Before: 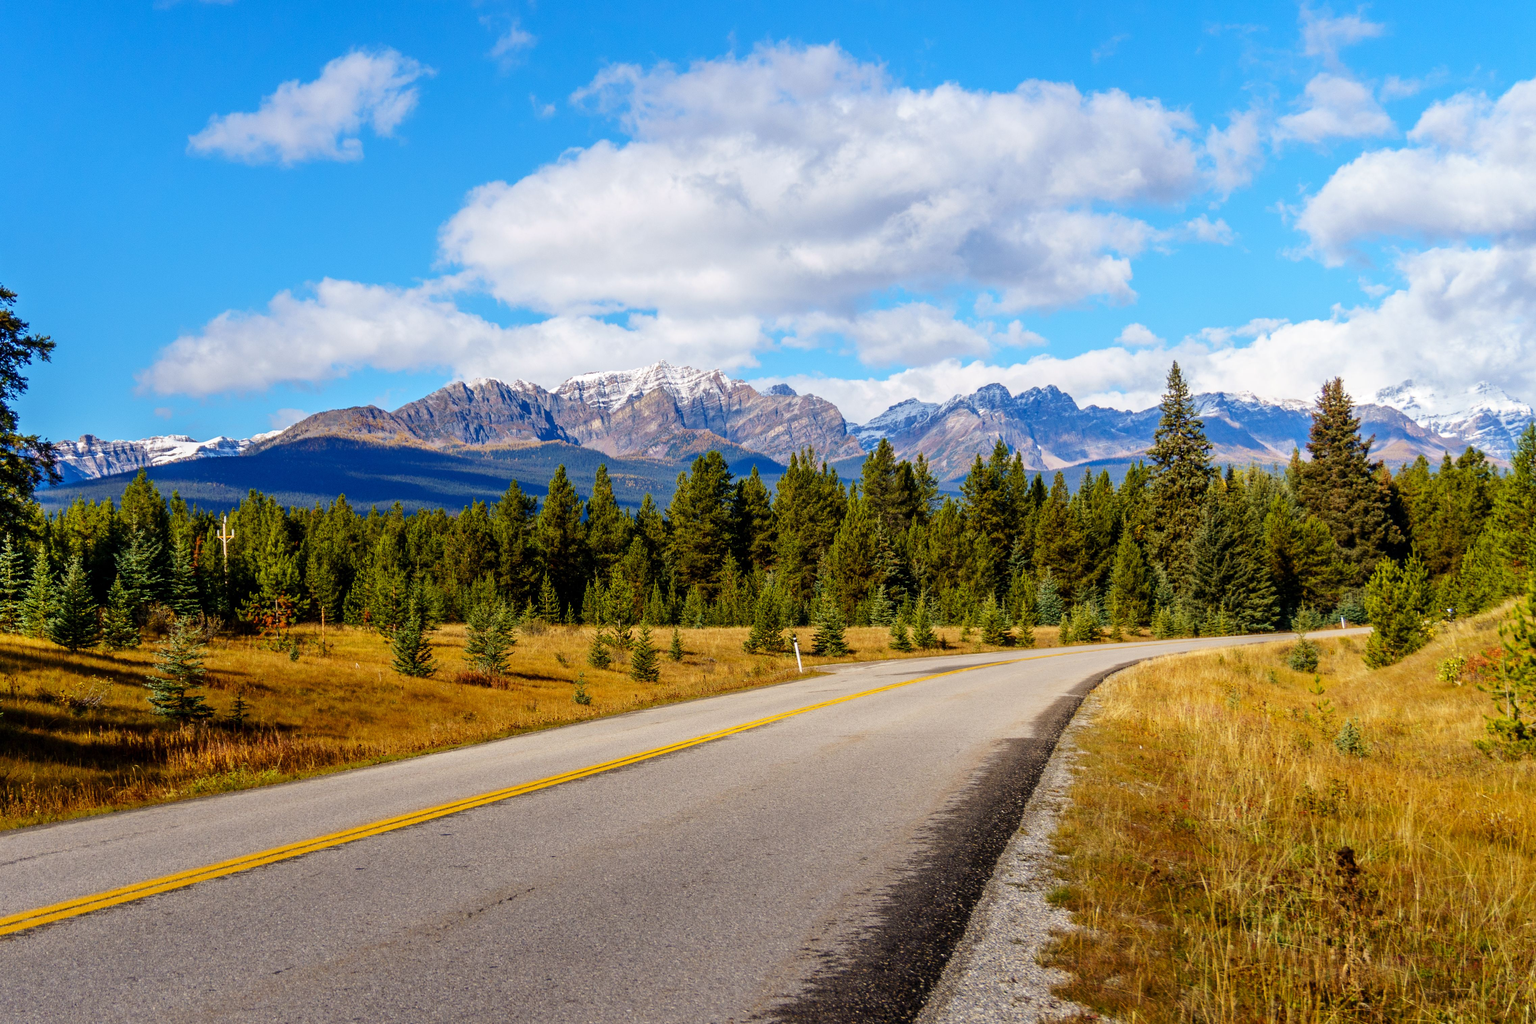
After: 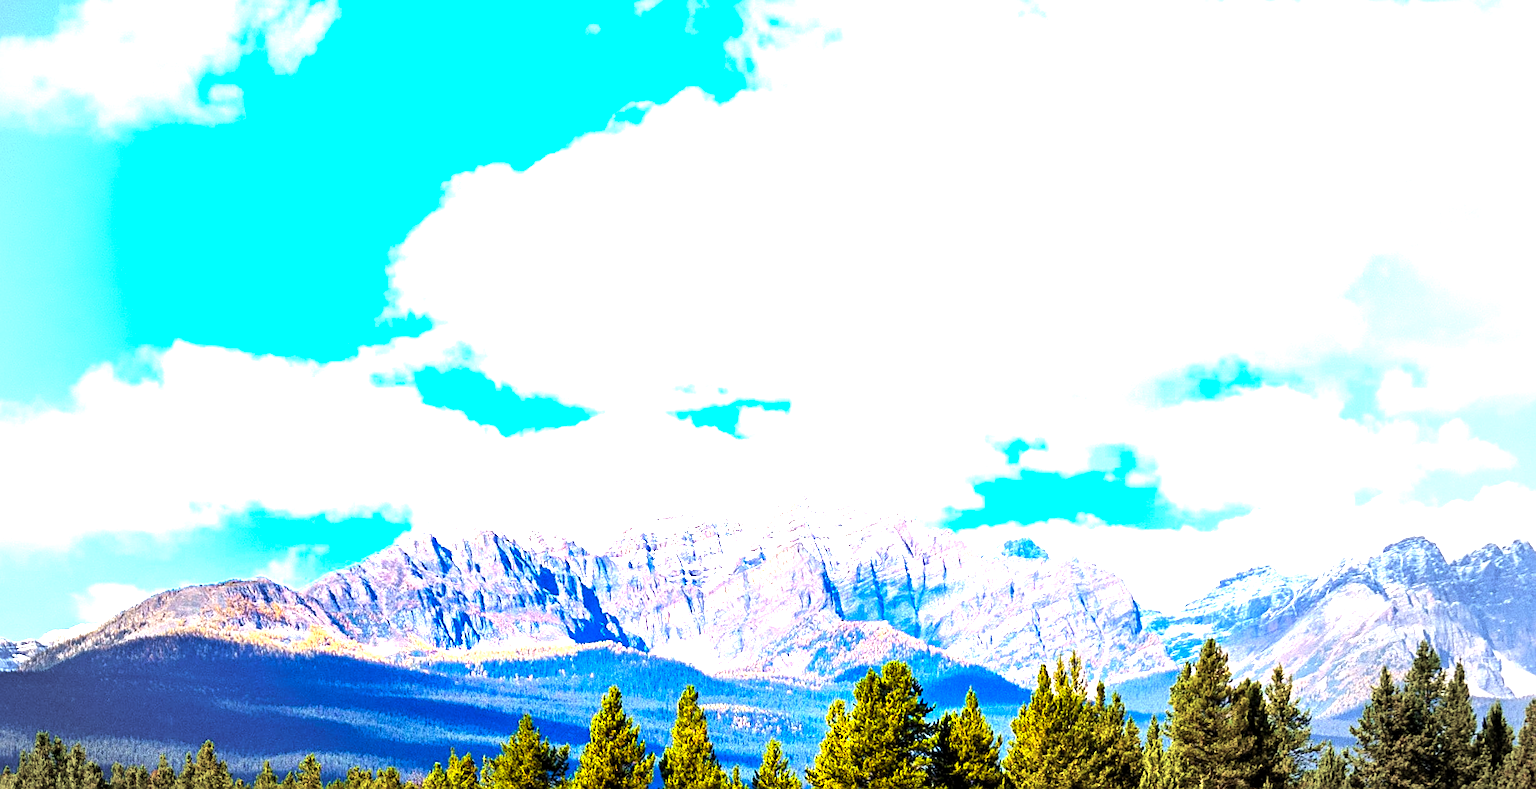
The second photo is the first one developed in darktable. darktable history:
color balance rgb: power › chroma 0.328%, power › hue 24.22°, linear chroma grading › global chroma 15.057%, perceptual saturation grading › global saturation 30.048%, global vibrance 20%
exposure: black level correction 0, exposure 1.705 EV, compensate exposure bias true, compensate highlight preservation false
vignetting: fall-off start 64.37%, center (-0.052, -0.357), width/height ratio 0.88
sharpen: radius 1.955
color correction: highlights b* 0.007
levels: levels [0.052, 0.496, 0.908]
crop: left 14.97%, top 9.136%, right 30.972%, bottom 49.163%
